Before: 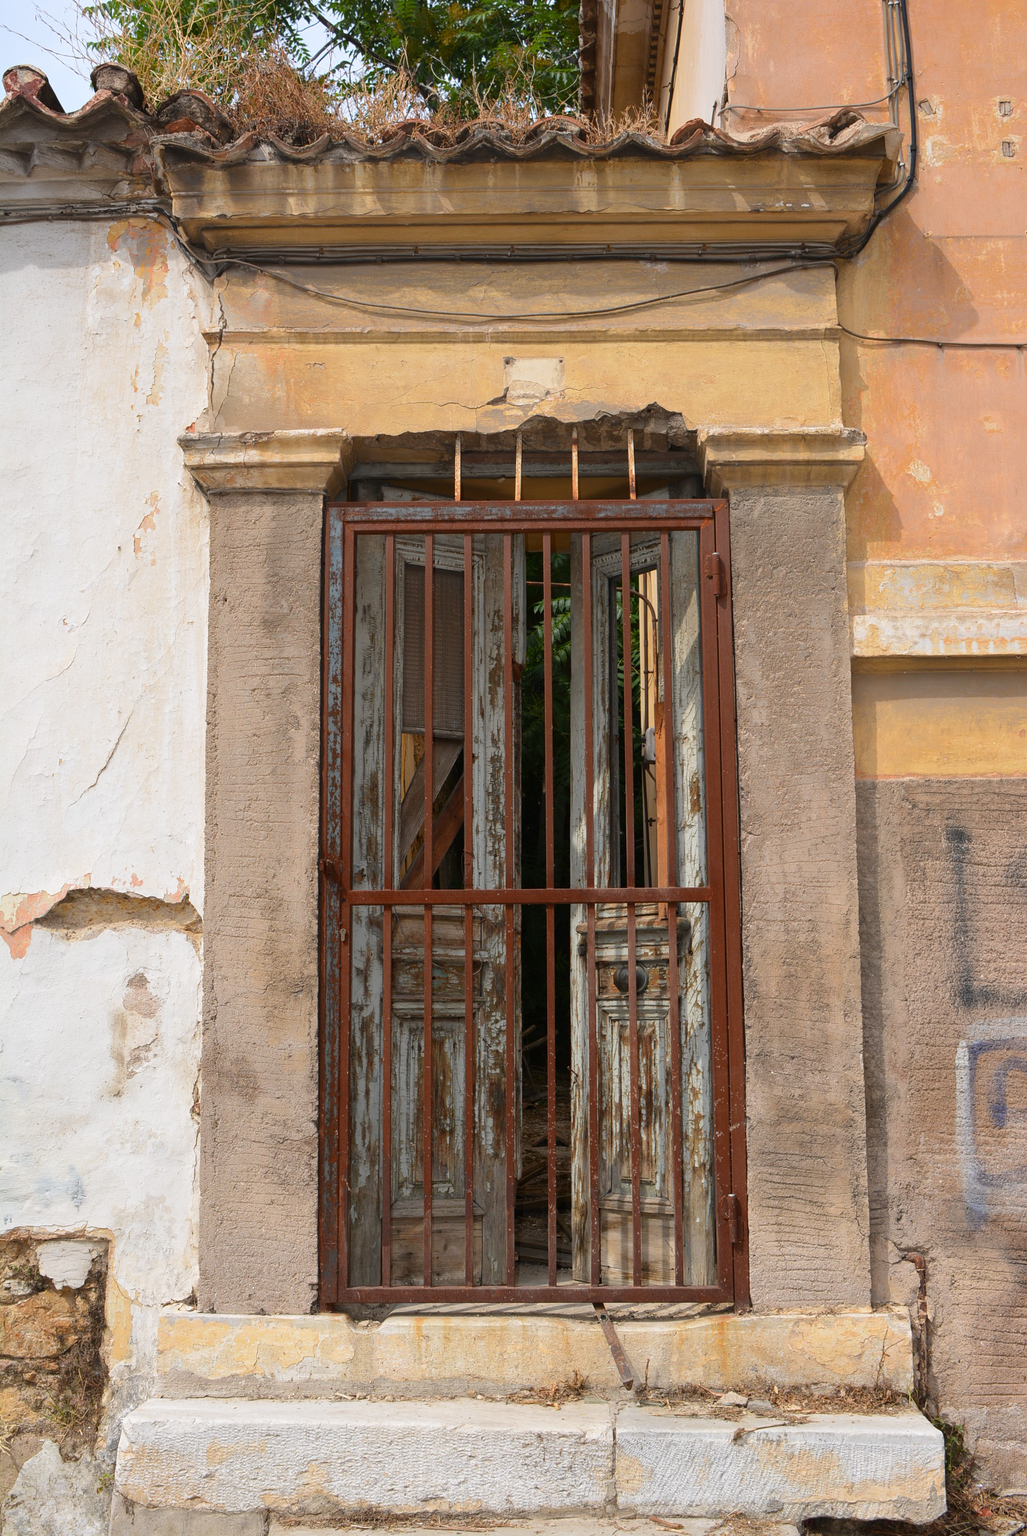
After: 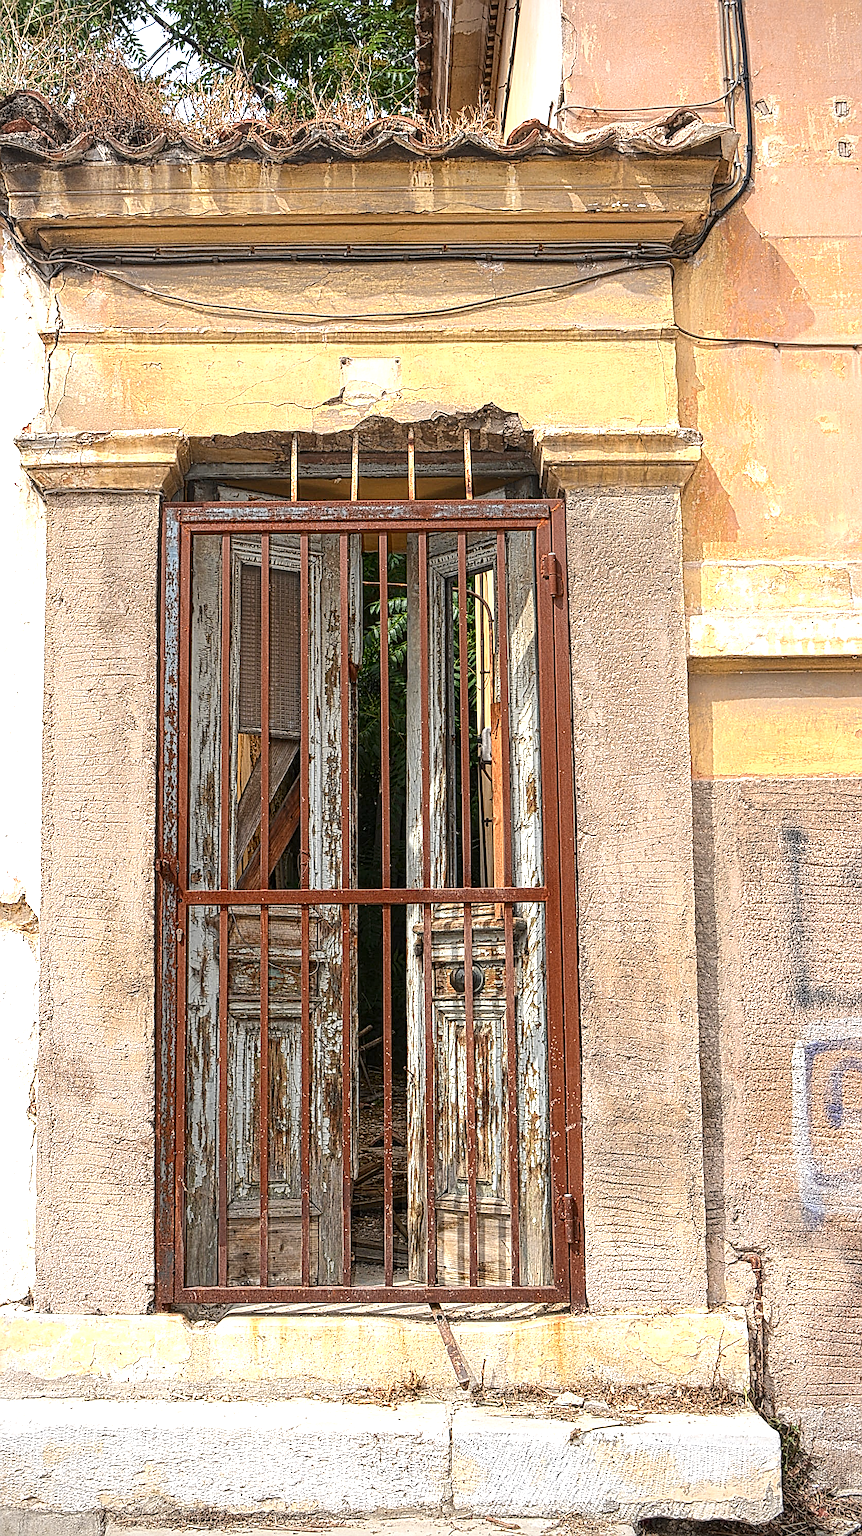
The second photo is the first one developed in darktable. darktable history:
sharpen: on, module defaults
local contrast: mode bilateral grid, contrast 19, coarseness 3, detail 298%, midtone range 0.2
crop: left 15.995%
exposure: exposure 0.95 EV, compensate highlight preservation false
vignetting: on, module defaults
